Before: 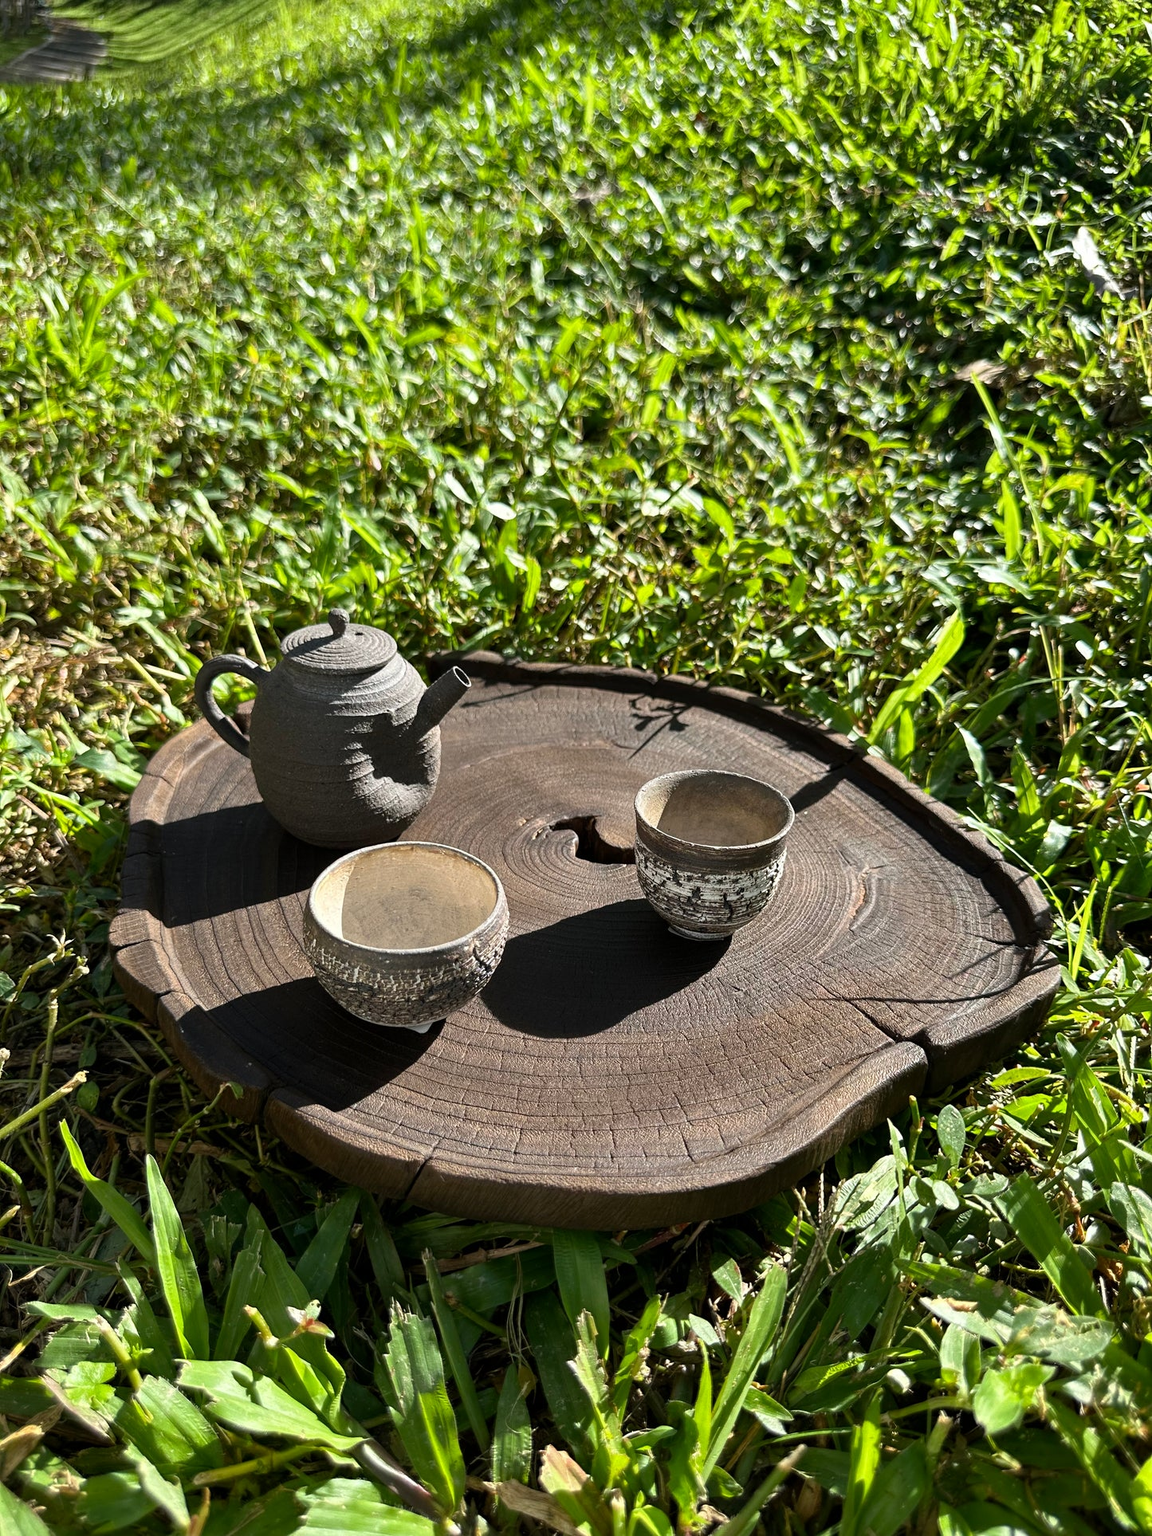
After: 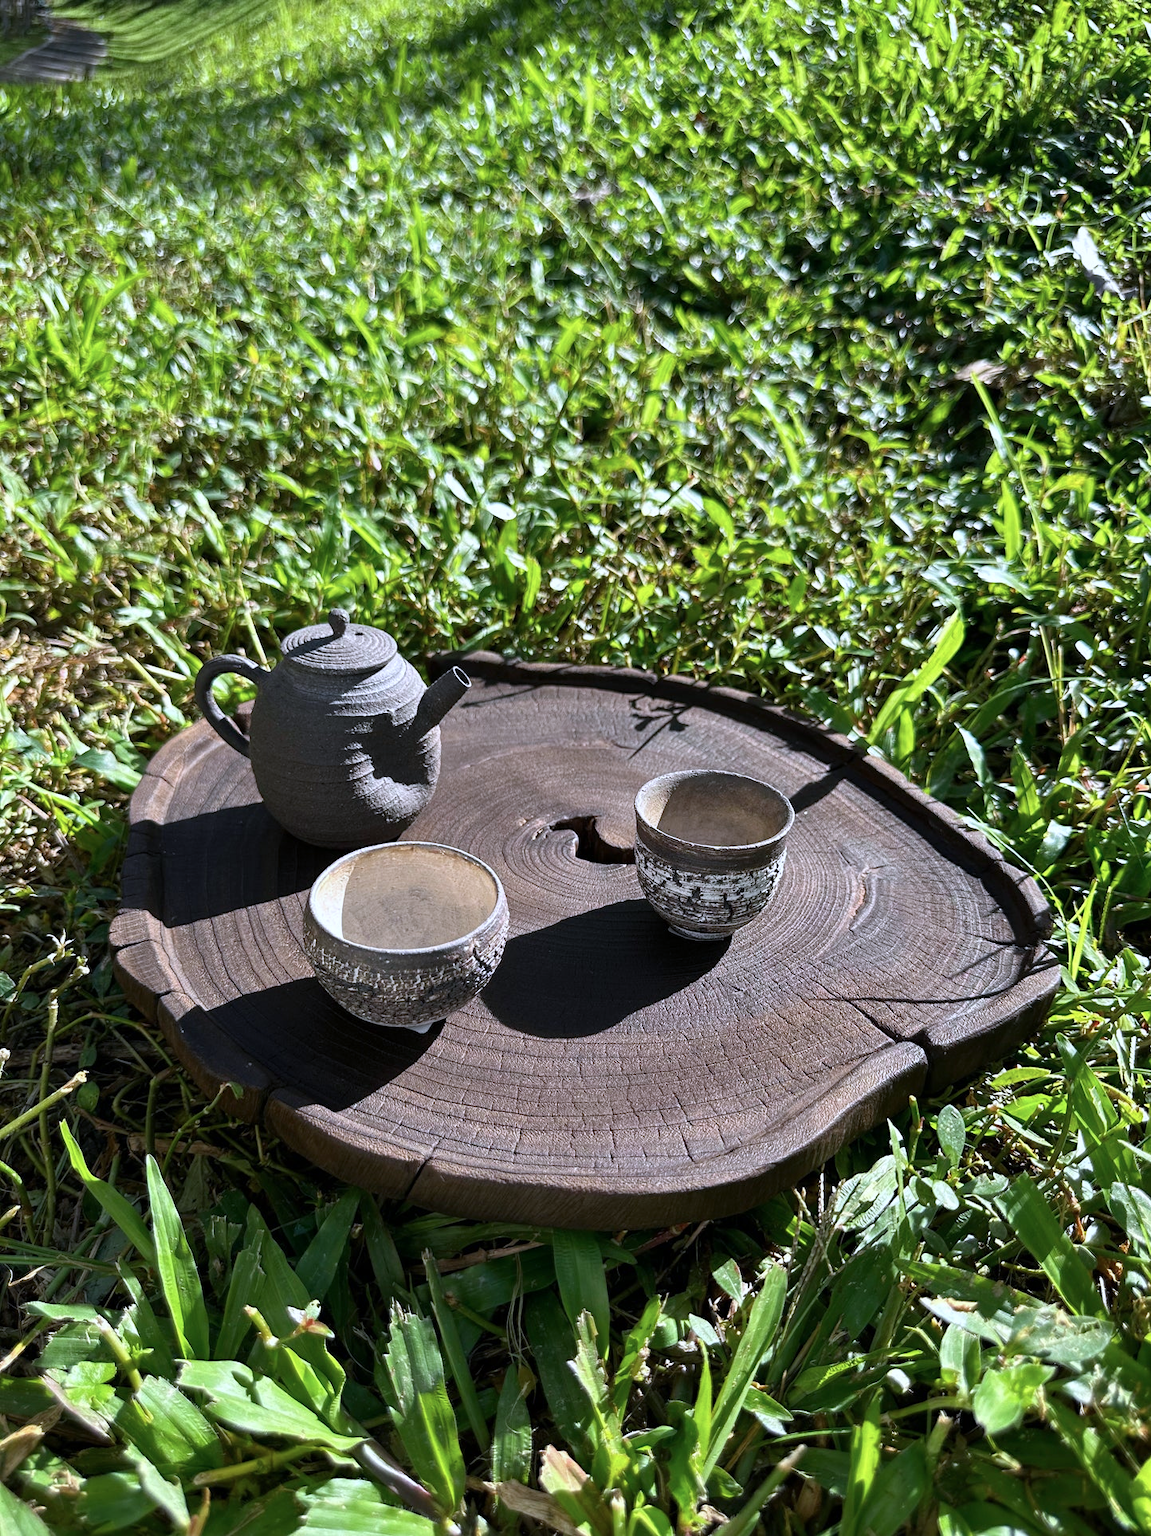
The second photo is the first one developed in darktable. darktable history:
color calibration: illuminant custom, x 0.373, y 0.388, temperature 4248.31 K
